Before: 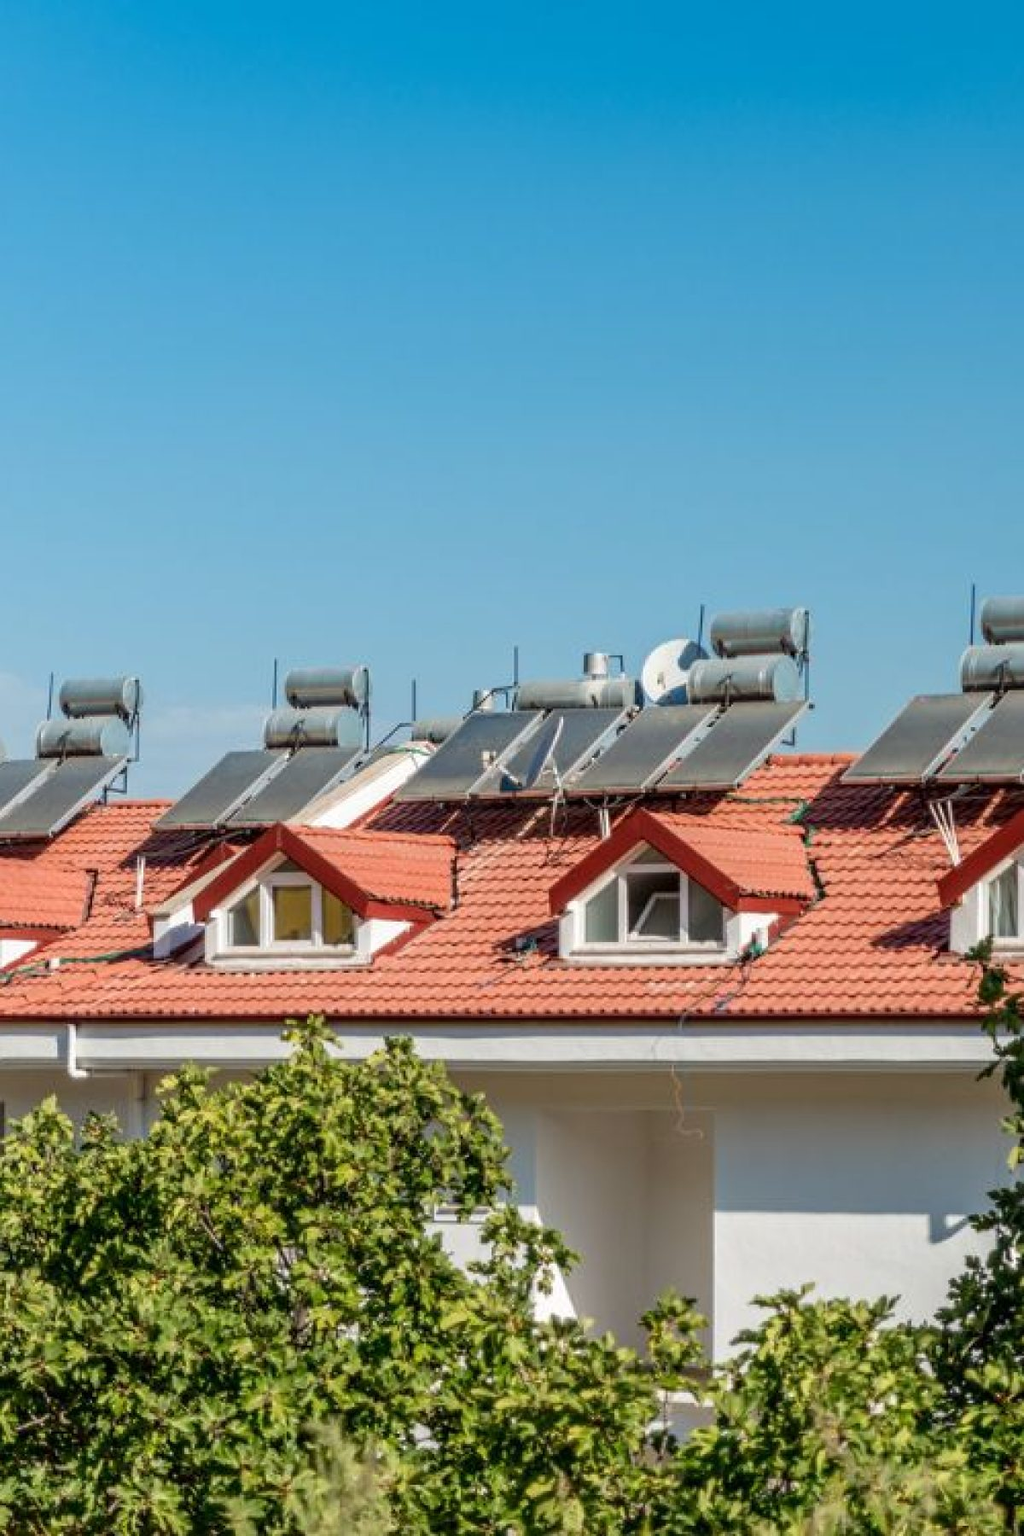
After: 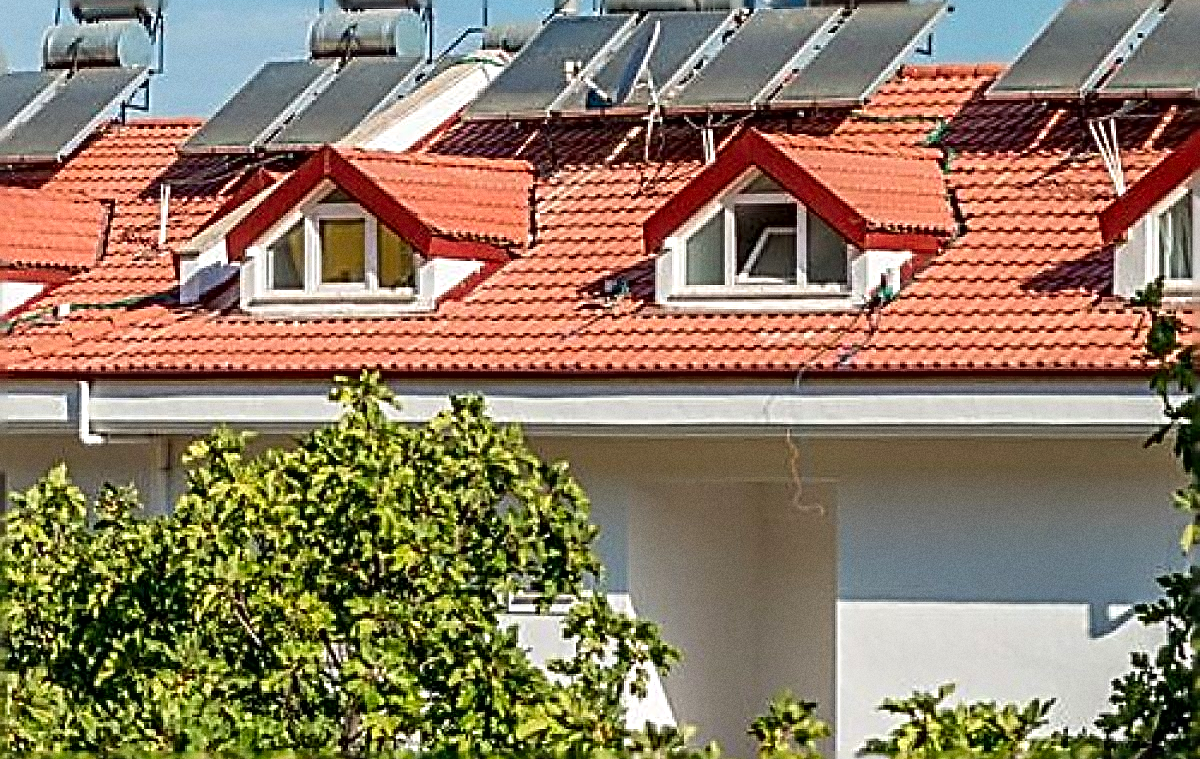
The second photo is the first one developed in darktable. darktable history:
contrast brightness saturation: contrast 0.04, saturation 0.16
grain: coarseness 22.88 ISO
crop: top 45.551%, bottom 12.262%
tone equalizer: on, module defaults
sharpen: radius 3.158, amount 1.731
